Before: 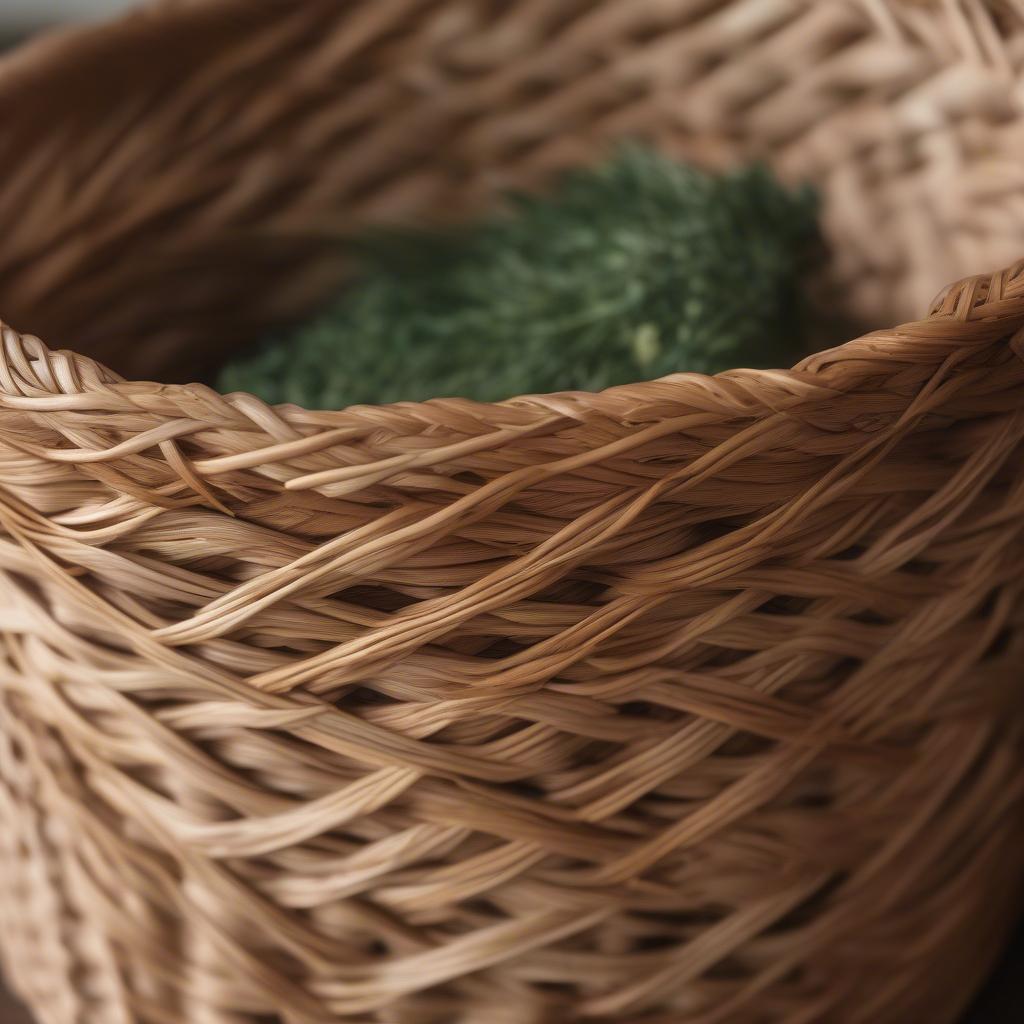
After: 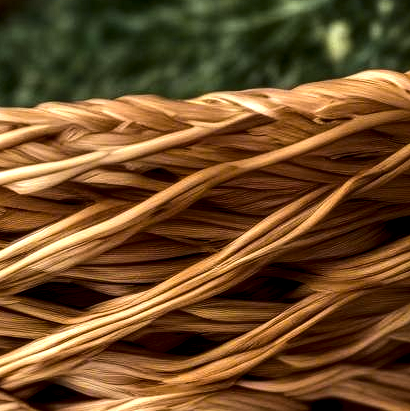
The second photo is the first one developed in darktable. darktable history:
tone equalizer: -8 EV -1.07 EV, -7 EV -0.979 EV, -6 EV -0.903 EV, -5 EV -0.609 EV, -3 EV 0.608 EV, -2 EV 0.84 EV, -1 EV 1 EV, +0 EV 1.06 EV, edges refinement/feathering 500, mask exposure compensation -1.57 EV, preserve details no
crop: left 30.087%, top 29.67%, right 29.814%, bottom 30.13%
local contrast: highlights 19%, detail 188%
exposure: compensate highlight preservation false
color balance rgb: power › chroma 0.252%, power › hue 60.23°, linear chroma grading › global chroma 15.113%, perceptual saturation grading › global saturation 16.432%, contrast -9.73%
